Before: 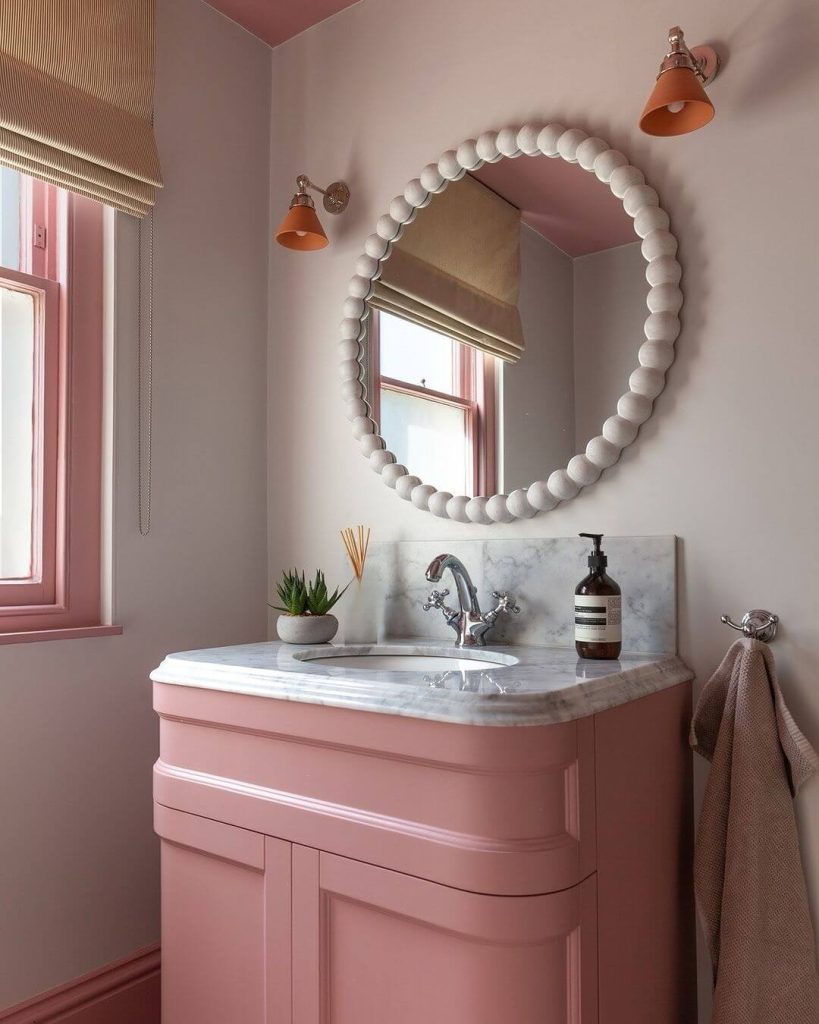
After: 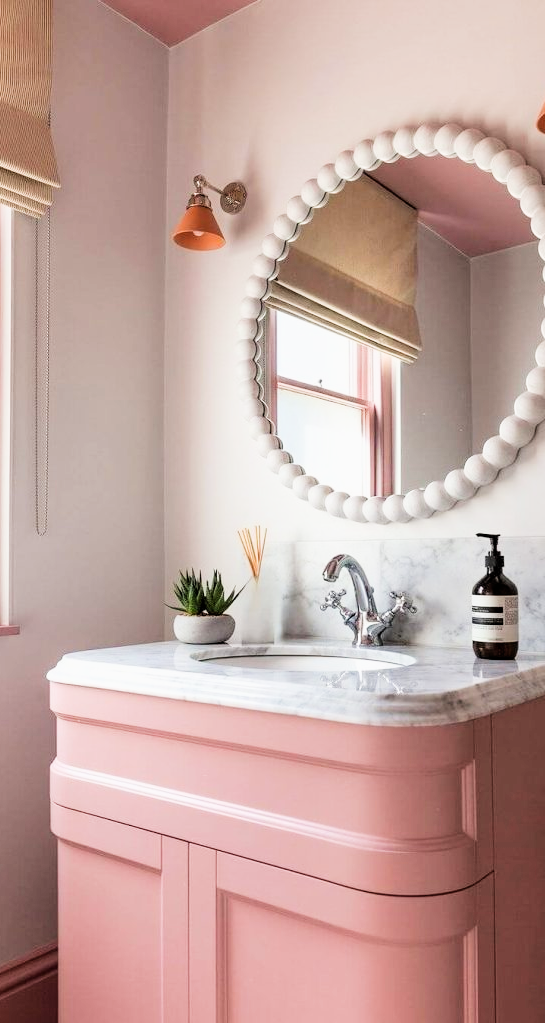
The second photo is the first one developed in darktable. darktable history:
crop and rotate: left 12.648%, right 20.685%
exposure: black level correction 0, exposure 0.95 EV, compensate exposure bias true, compensate highlight preservation false
filmic rgb: black relative exposure -5 EV, hardness 2.88, contrast 1.4, highlights saturation mix -30%
